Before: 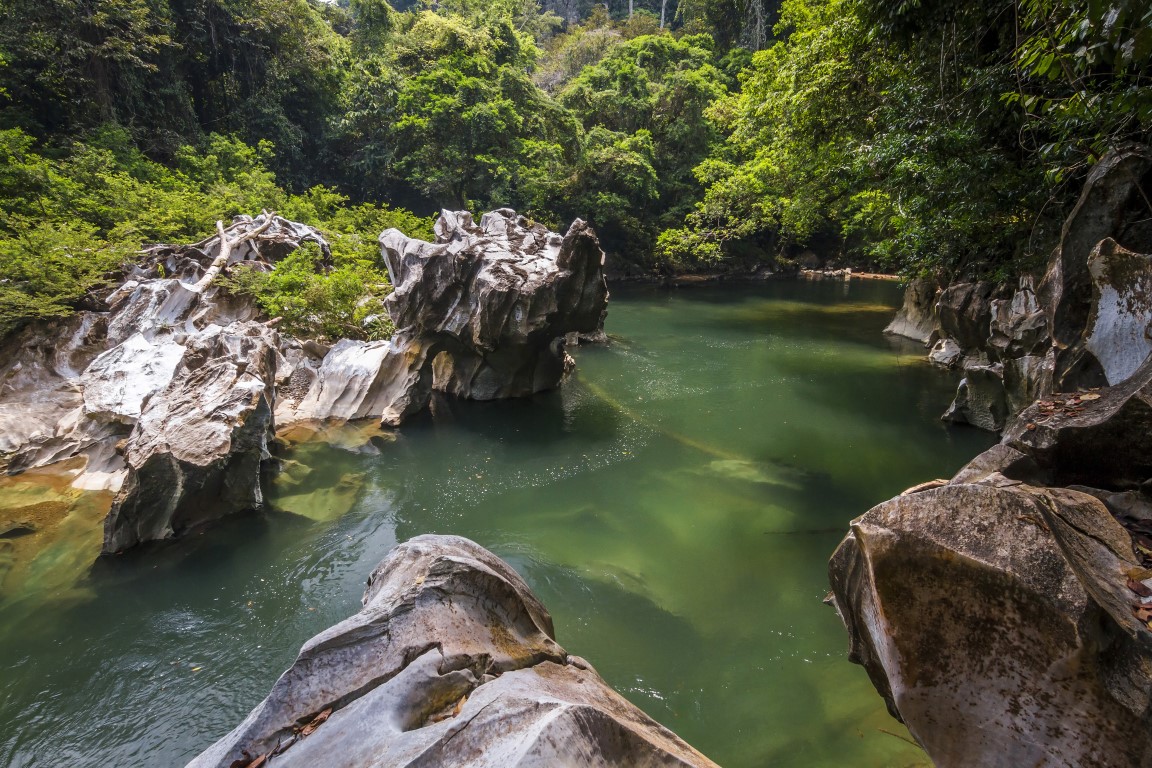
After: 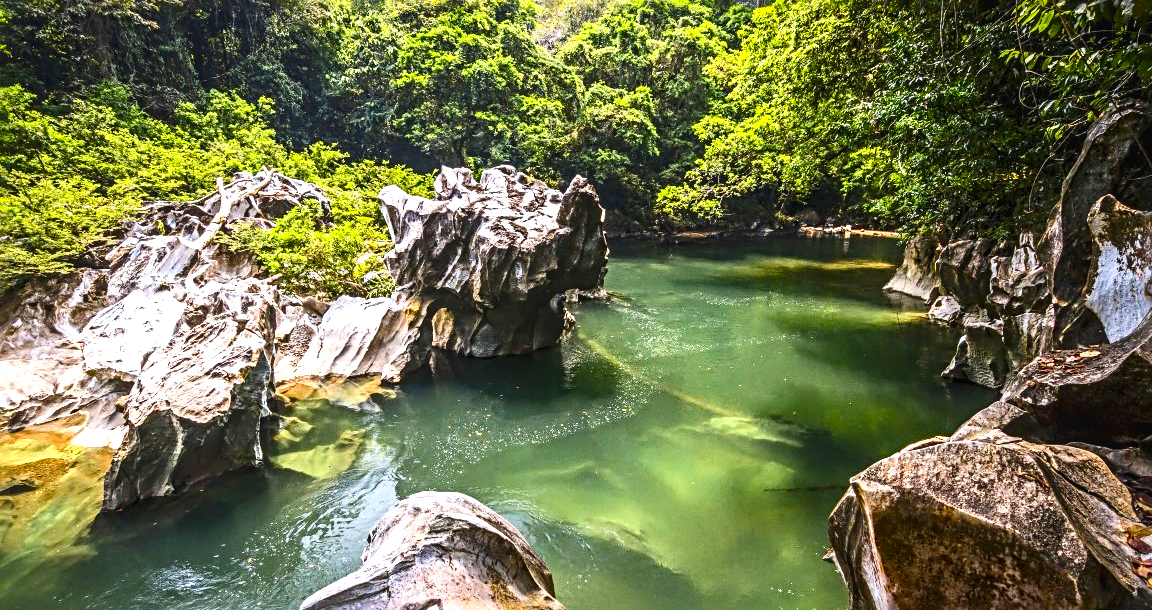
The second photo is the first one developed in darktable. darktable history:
crop and rotate: top 5.656%, bottom 14.849%
color balance rgb: global offset › luminance 0.692%, linear chroma grading › shadows -9.751%, linear chroma grading › global chroma 20.144%, perceptual saturation grading › global saturation 20%, perceptual saturation grading › highlights -25.533%, perceptual saturation grading › shadows 25.887%
exposure: black level correction 0.001, exposure 1.053 EV, compensate exposure bias true, compensate highlight preservation false
sharpen: radius 3.951
shadows and highlights: shadows 25.73, highlights -25.63
local contrast: on, module defaults
contrast brightness saturation: contrast 0.275
